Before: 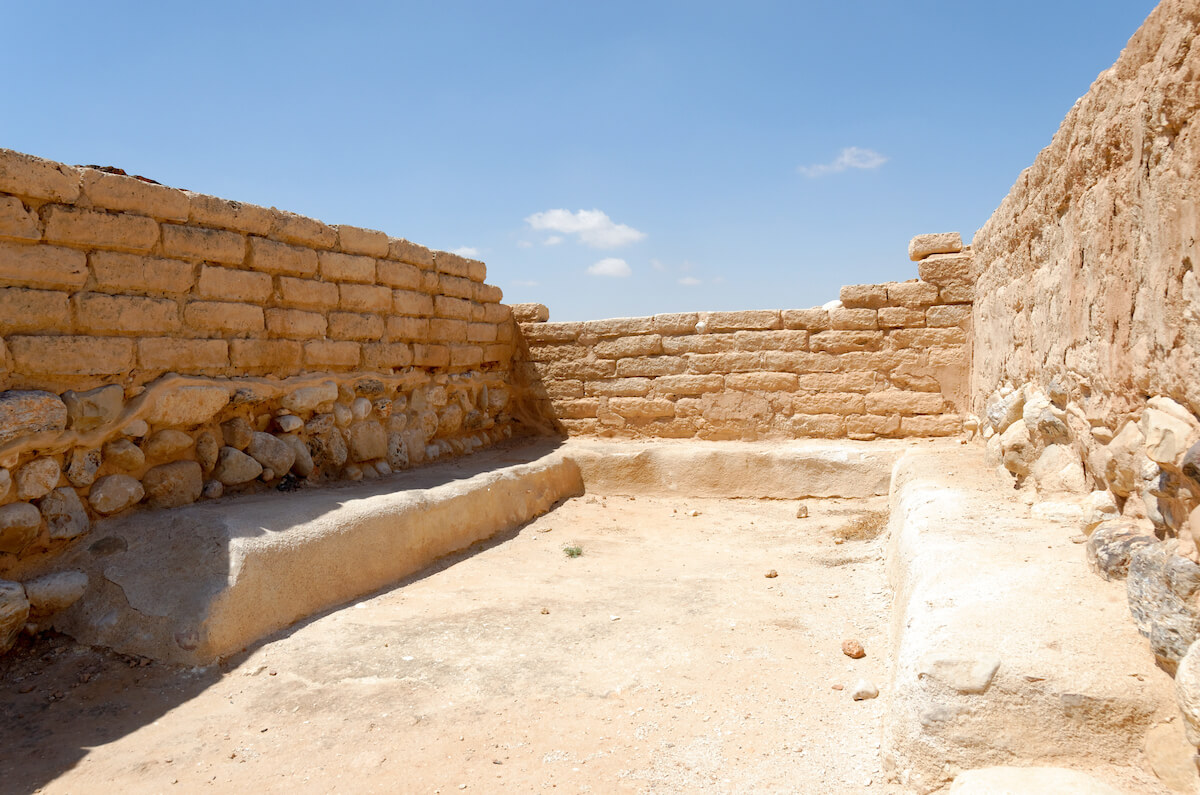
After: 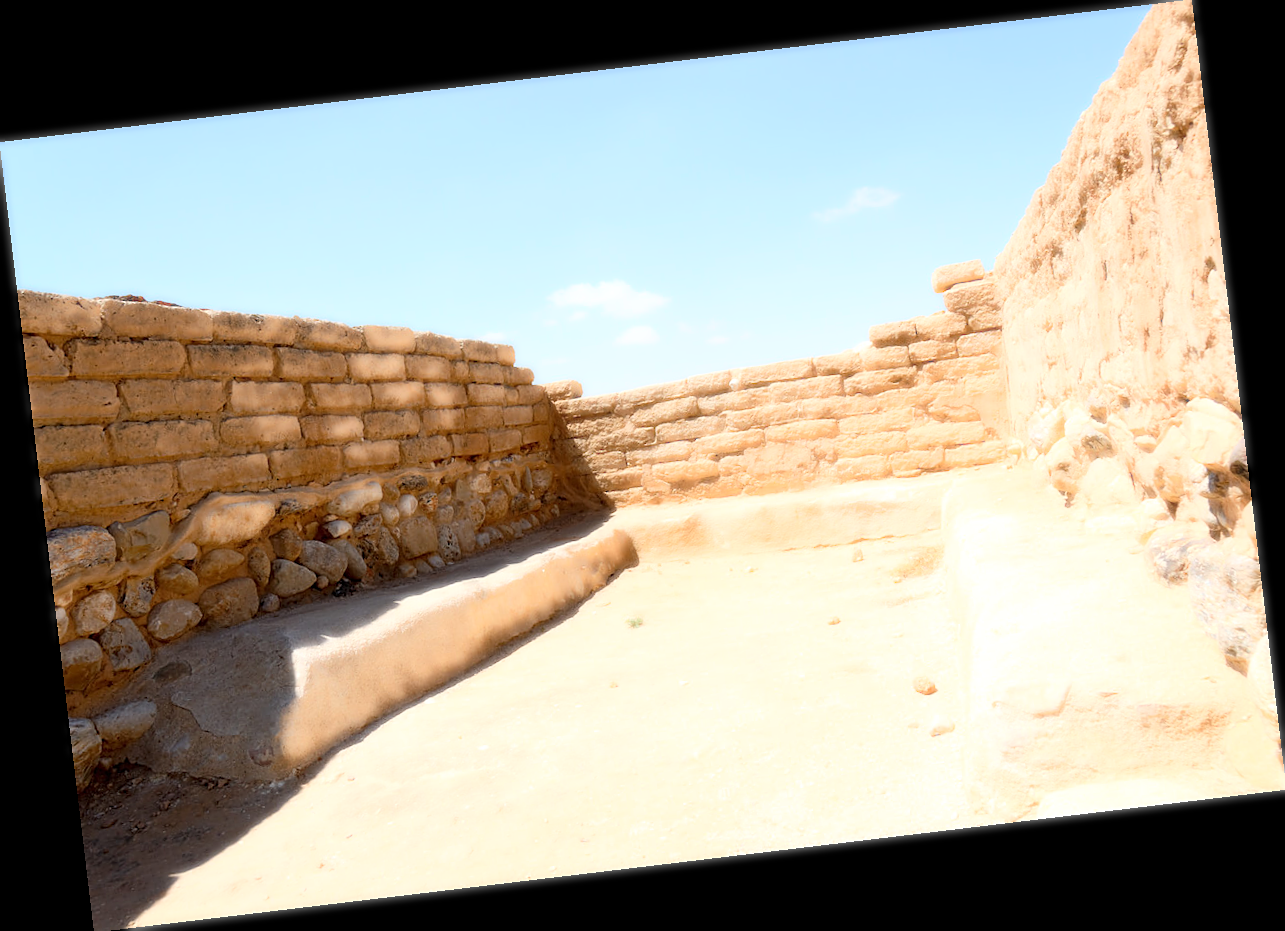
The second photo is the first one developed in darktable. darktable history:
sharpen: on, module defaults
bloom: size 0%, threshold 54.82%, strength 8.31%
rotate and perspective: rotation -6.83°, automatic cropping off
